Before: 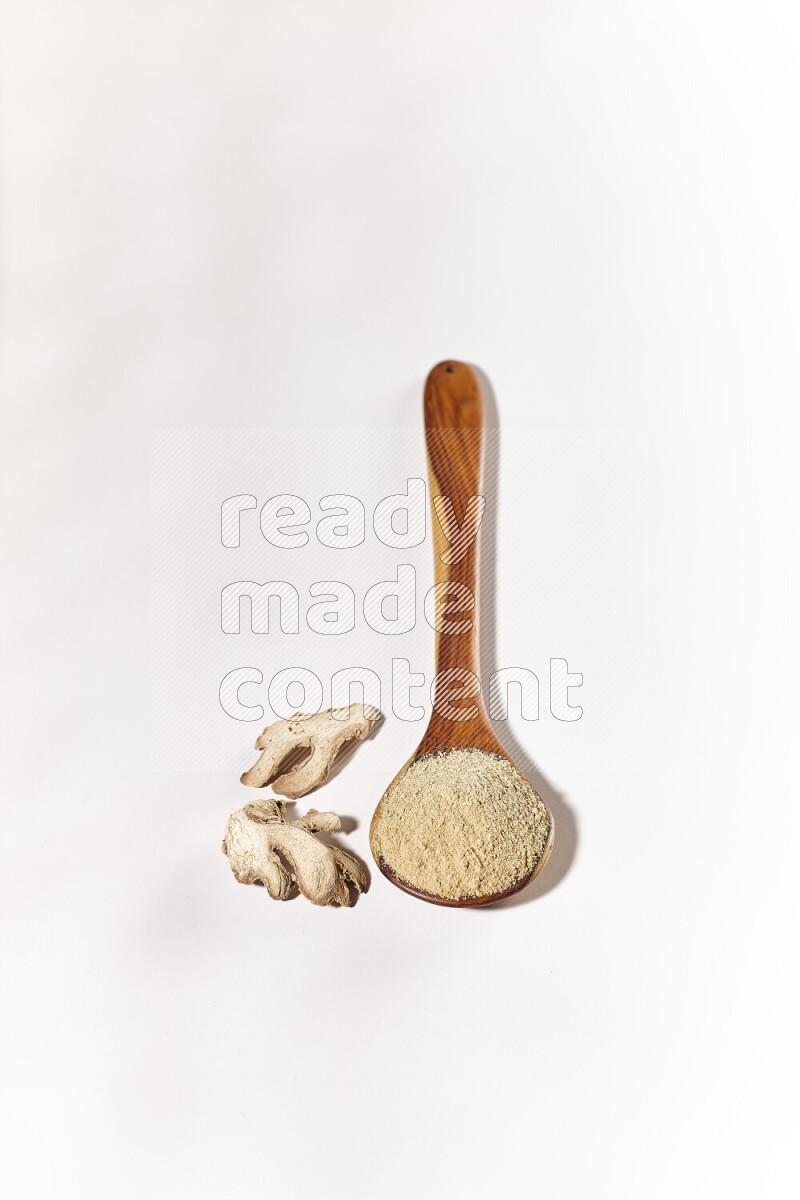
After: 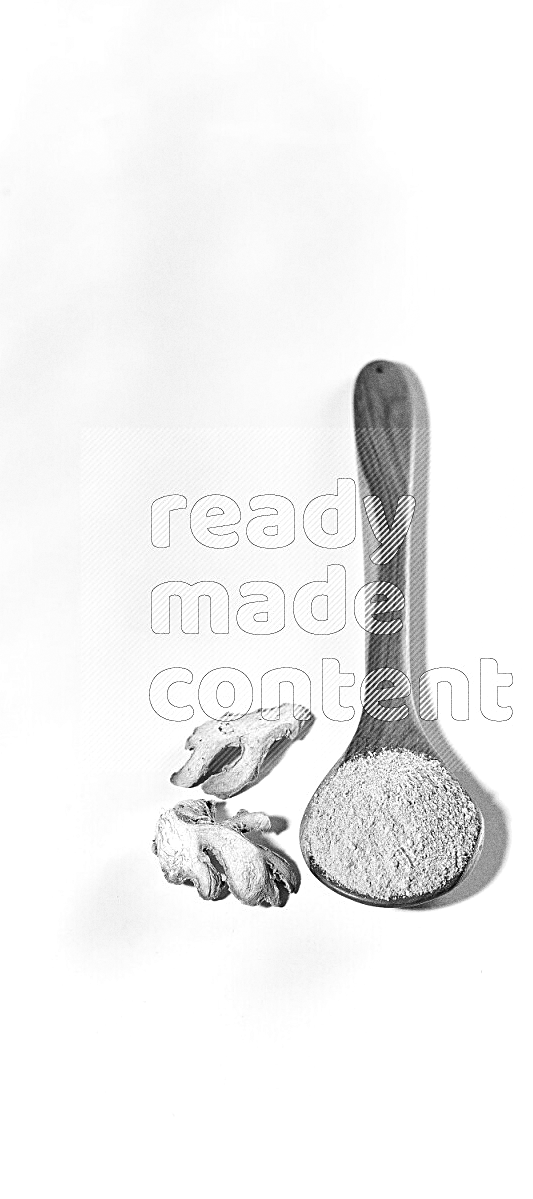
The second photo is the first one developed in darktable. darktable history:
haze removal: compatibility mode true, adaptive false
color balance: contrast 10%
monochrome: a -6.99, b 35.61, size 1.4
grain: coarseness 0.09 ISO, strength 40%
sharpen: on, module defaults
crop and rotate: left 8.786%, right 24.548%
